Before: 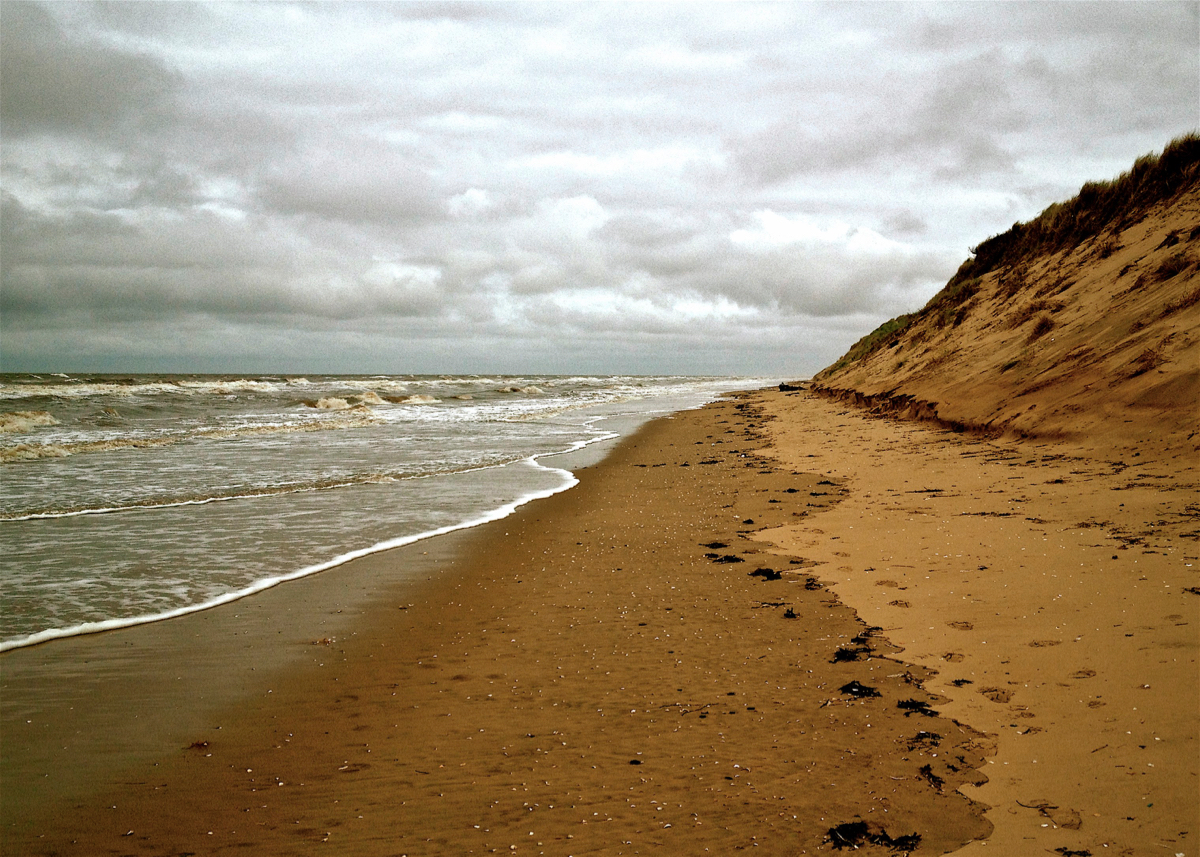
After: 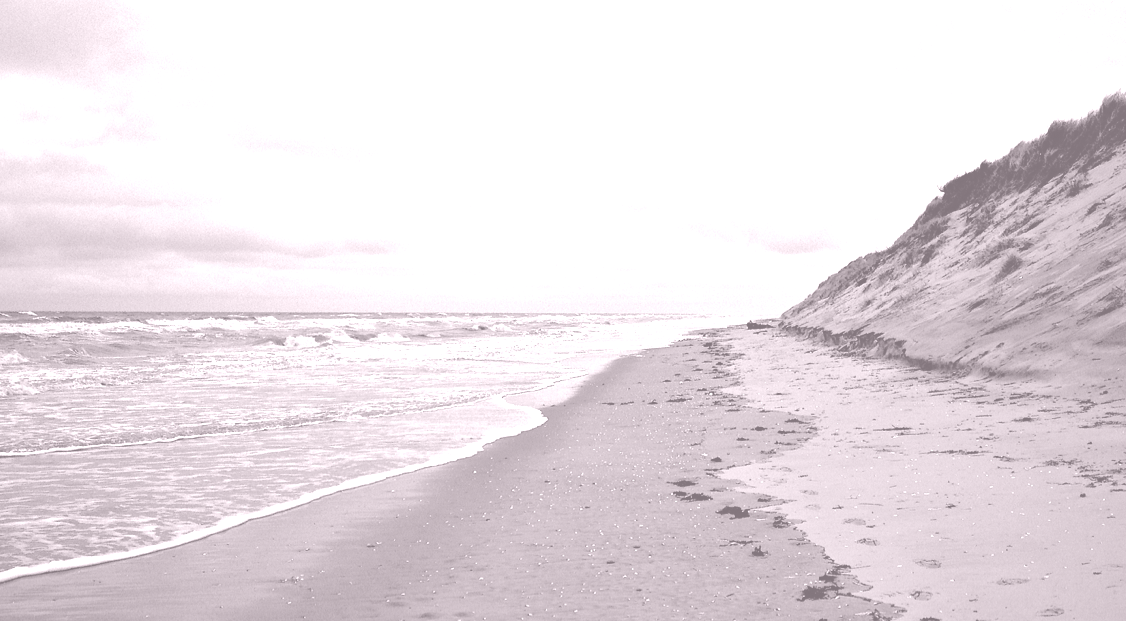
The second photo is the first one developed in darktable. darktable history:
crop: left 2.737%, top 7.287%, right 3.421%, bottom 20.179%
colorize: hue 25.2°, saturation 83%, source mix 82%, lightness 79%, version 1
base curve: curves: ch0 [(0, 0) (0.595, 0.418) (1, 1)], preserve colors none
